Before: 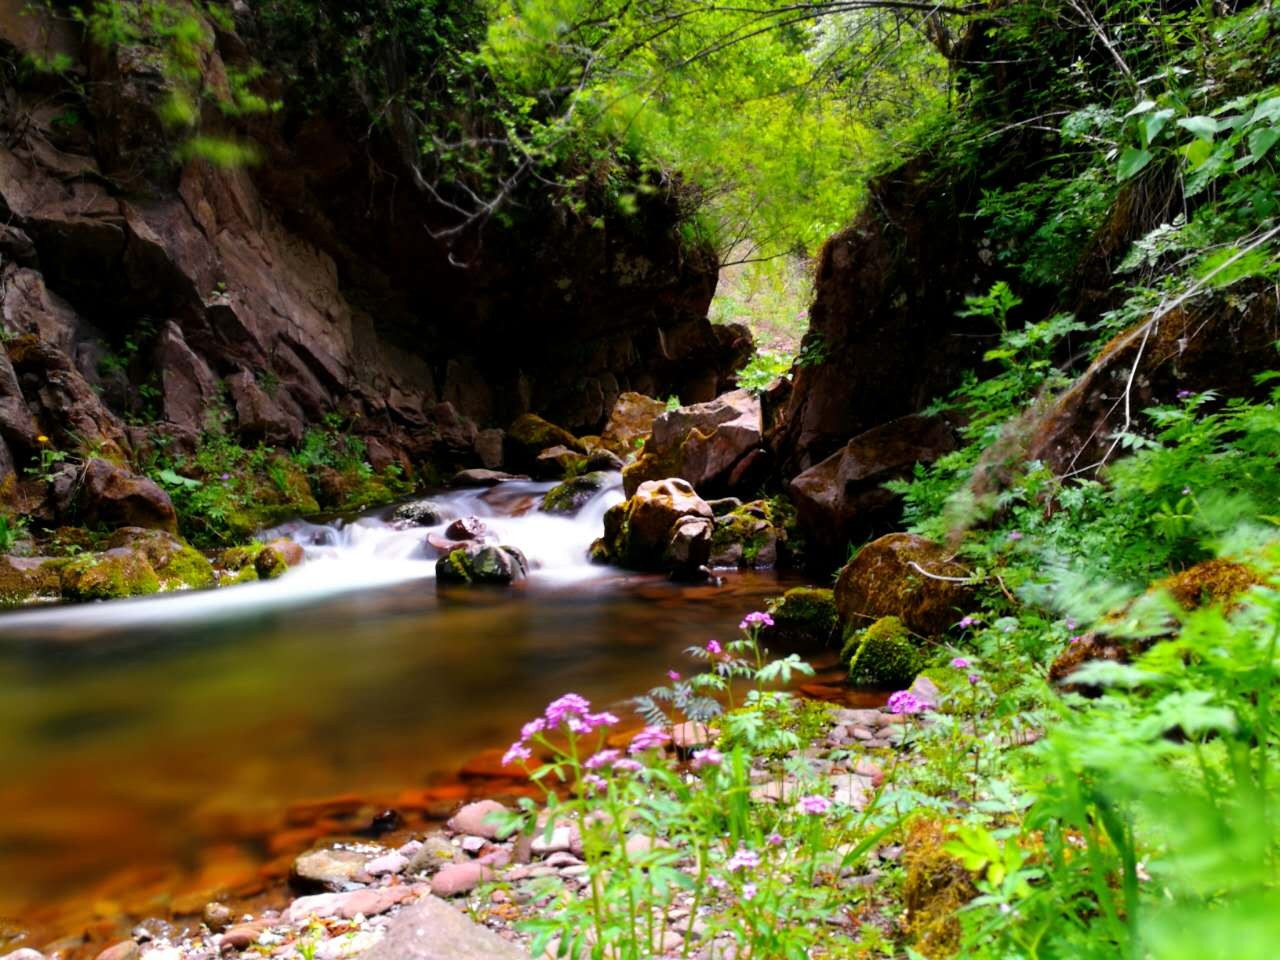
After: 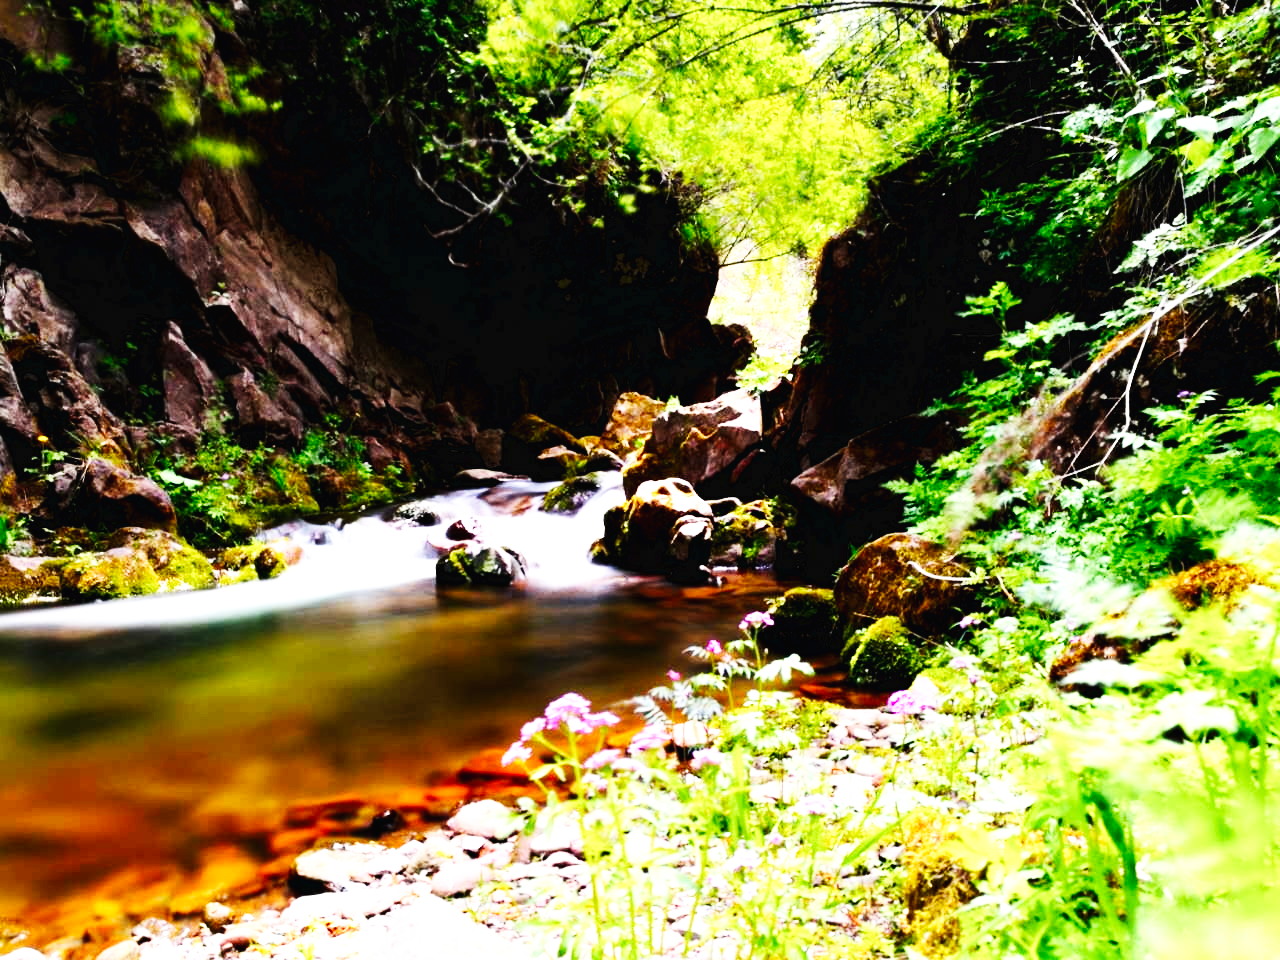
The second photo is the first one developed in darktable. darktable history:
tone equalizer: -8 EV -0.75 EV, -7 EV -0.7 EV, -6 EV -0.6 EV, -5 EV -0.4 EV, -3 EV 0.4 EV, -2 EV 0.6 EV, -1 EV 0.7 EV, +0 EV 0.75 EV, edges refinement/feathering 500, mask exposure compensation -1.57 EV, preserve details no
base curve: curves: ch0 [(0, 0.003) (0.001, 0.002) (0.006, 0.004) (0.02, 0.022) (0.048, 0.086) (0.094, 0.234) (0.162, 0.431) (0.258, 0.629) (0.385, 0.8) (0.548, 0.918) (0.751, 0.988) (1, 1)], preserve colors none
